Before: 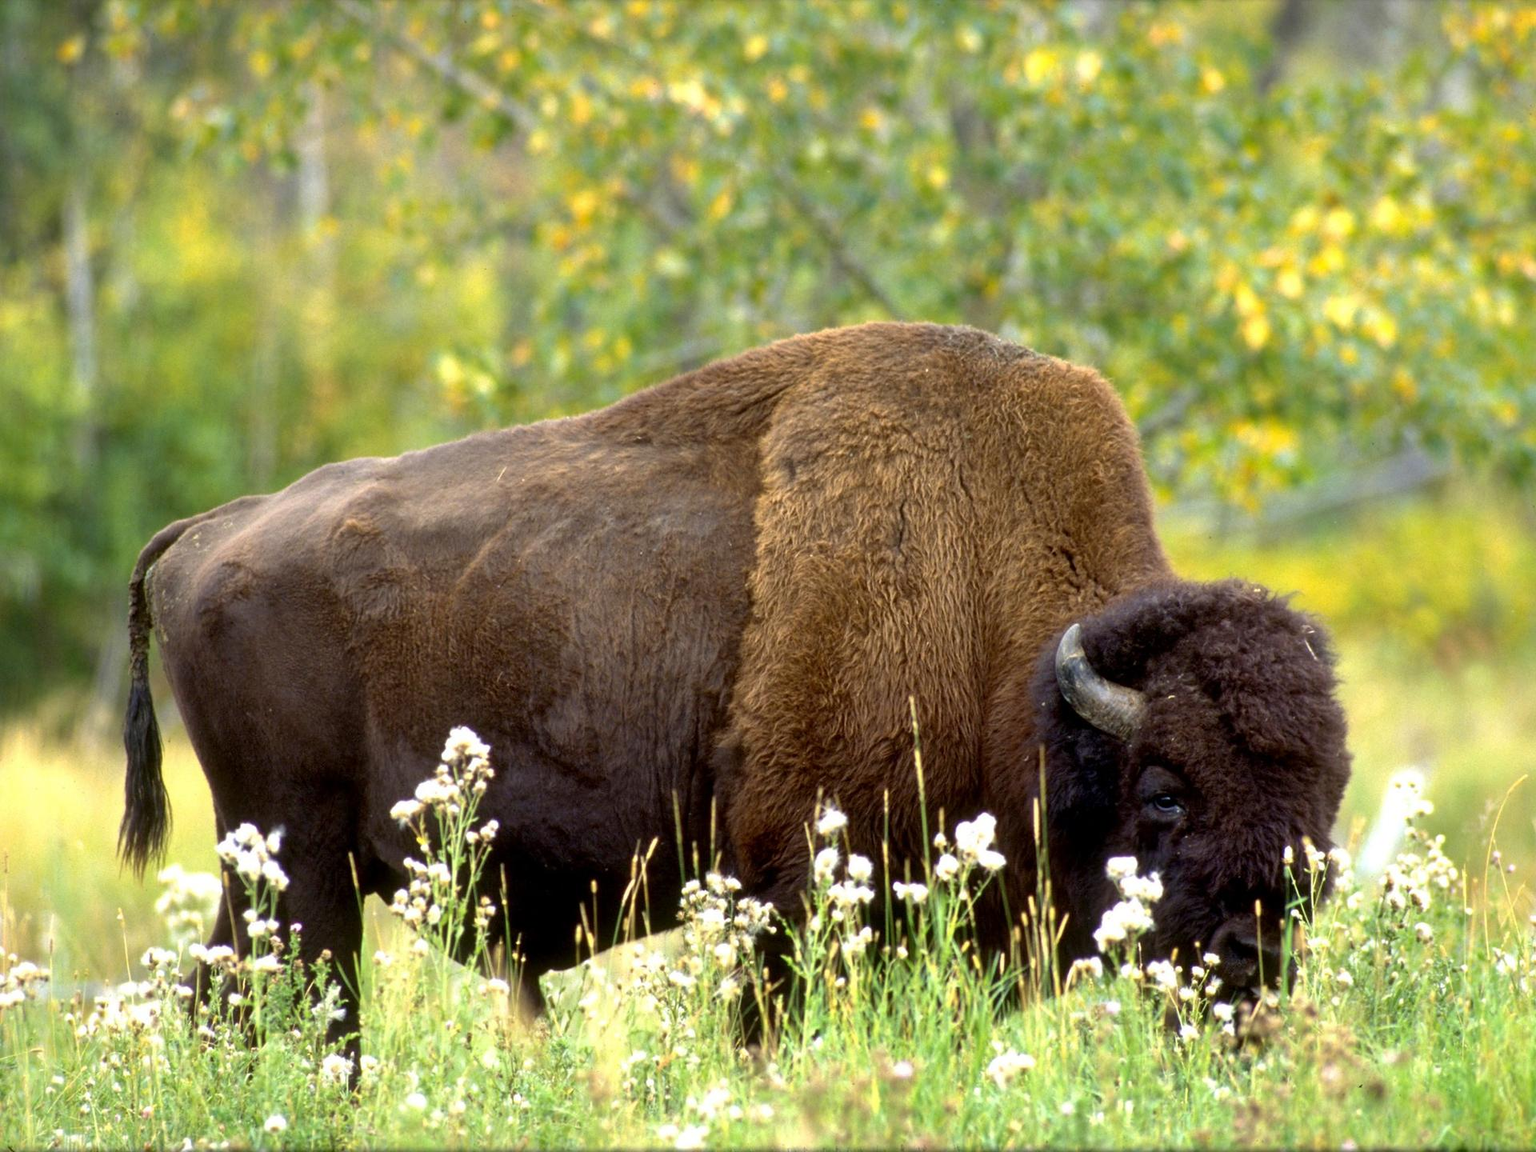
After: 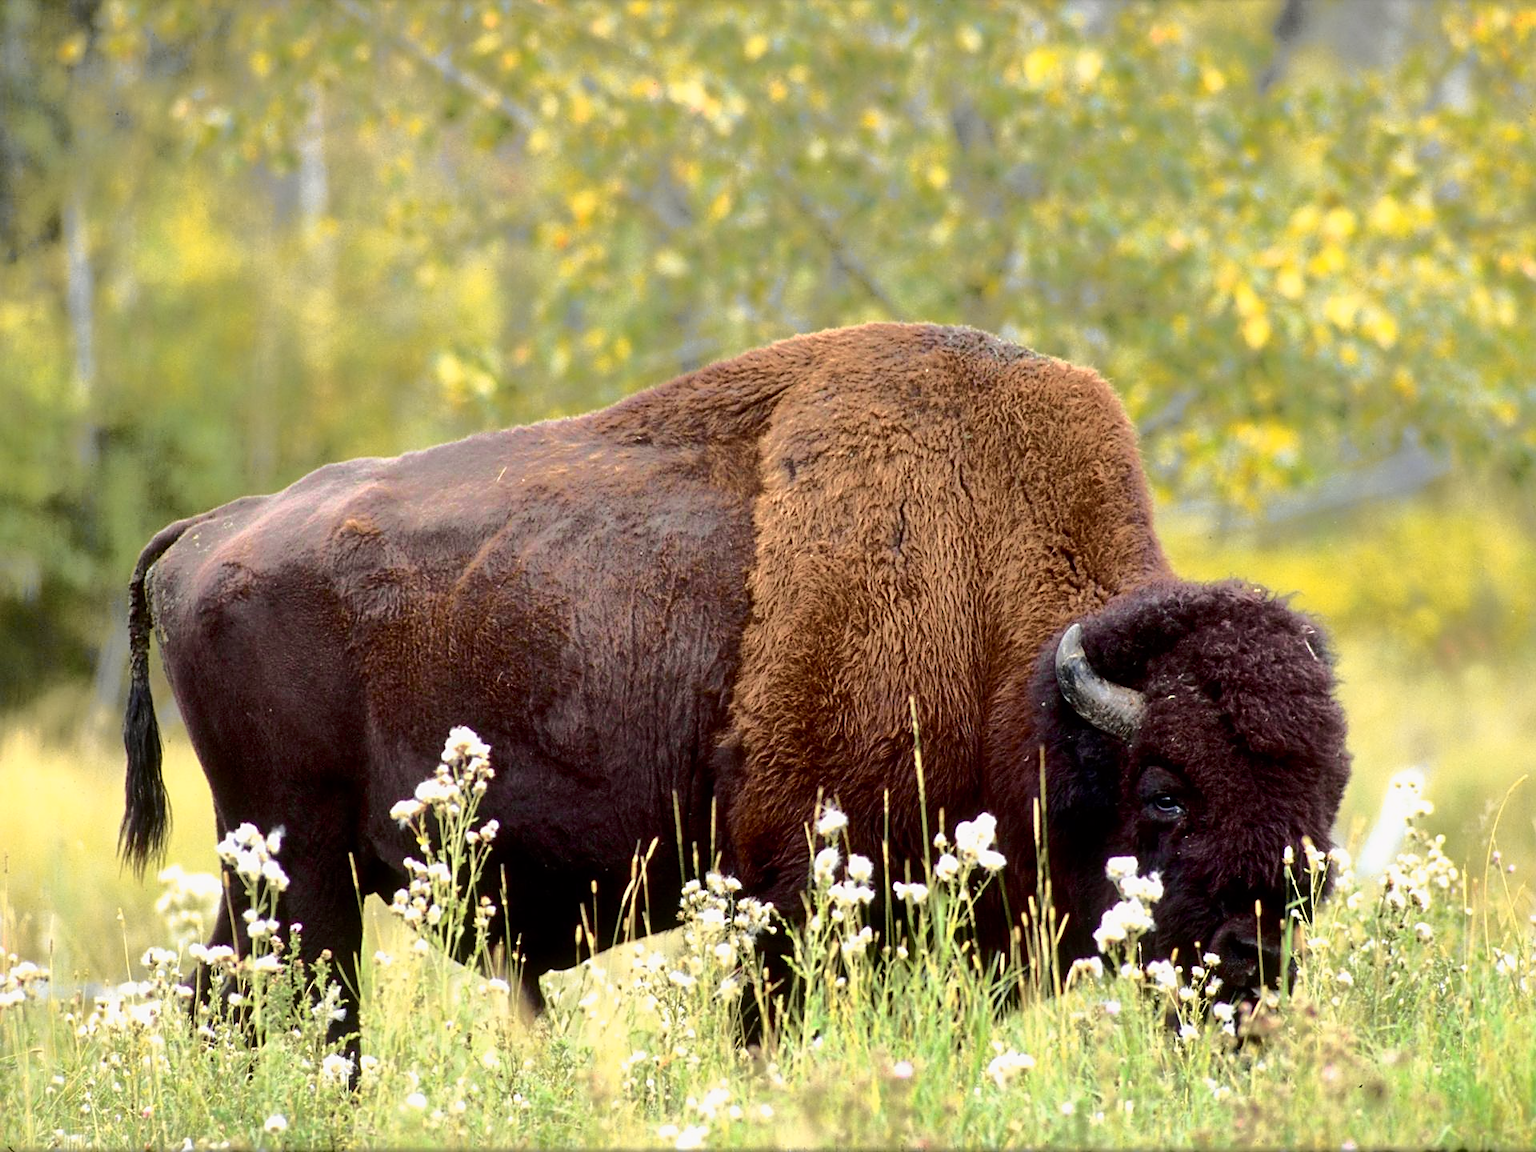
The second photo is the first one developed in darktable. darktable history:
sharpen: amount 0.491
tone curve: curves: ch0 [(0, 0) (0.104, 0.061) (0.239, 0.201) (0.327, 0.317) (0.401, 0.443) (0.489, 0.566) (0.65, 0.68) (0.832, 0.858) (1, 0.977)]; ch1 [(0, 0) (0.161, 0.092) (0.35, 0.33) (0.379, 0.401) (0.447, 0.476) (0.495, 0.499) (0.515, 0.518) (0.534, 0.557) (0.602, 0.625) (0.712, 0.706) (1, 1)]; ch2 [(0, 0) (0.359, 0.372) (0.437, 0.437) (0.502, 0.501) (0.55, 0.534) (0.592, 0.601) (0.647, 0.64) (1, 1)], color space Lab, independent channels, preserve colors none
